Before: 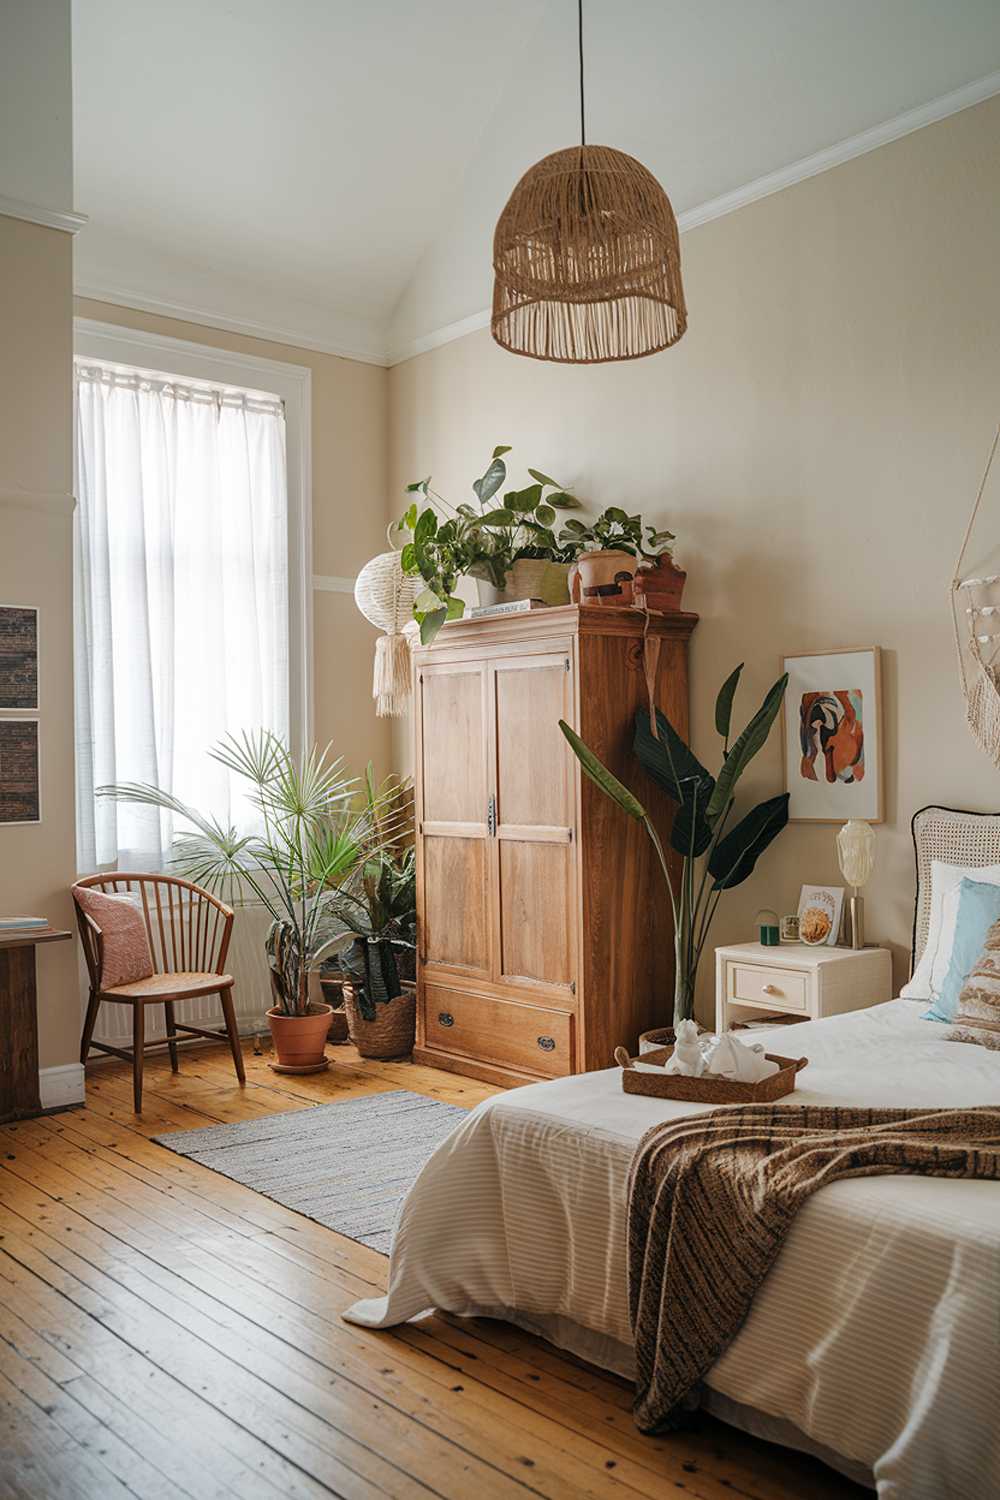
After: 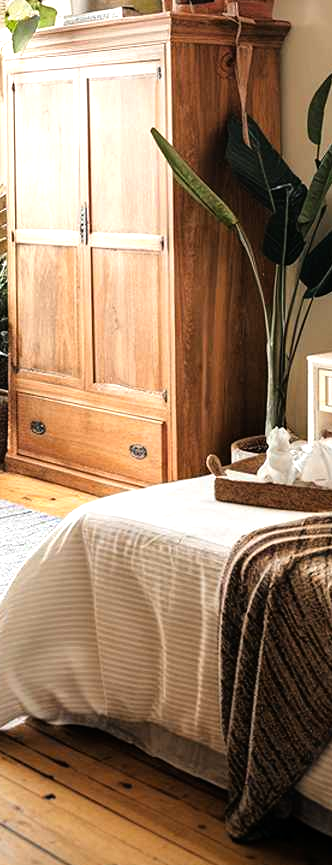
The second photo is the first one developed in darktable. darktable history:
tone equalizer: -8 EV -1.1 EV, -7 EV -1.04 EV, -6 EV -0.902 EV, -5 EV -0.602 EV, -3 EV 0.543 EV, -2 EV 0.848 EV, -1 EV 0.994 EV, +0 EV 1.06 EV
crop: left 40.895%, top 39.487%, right 25.902%, bottom 2.824%
